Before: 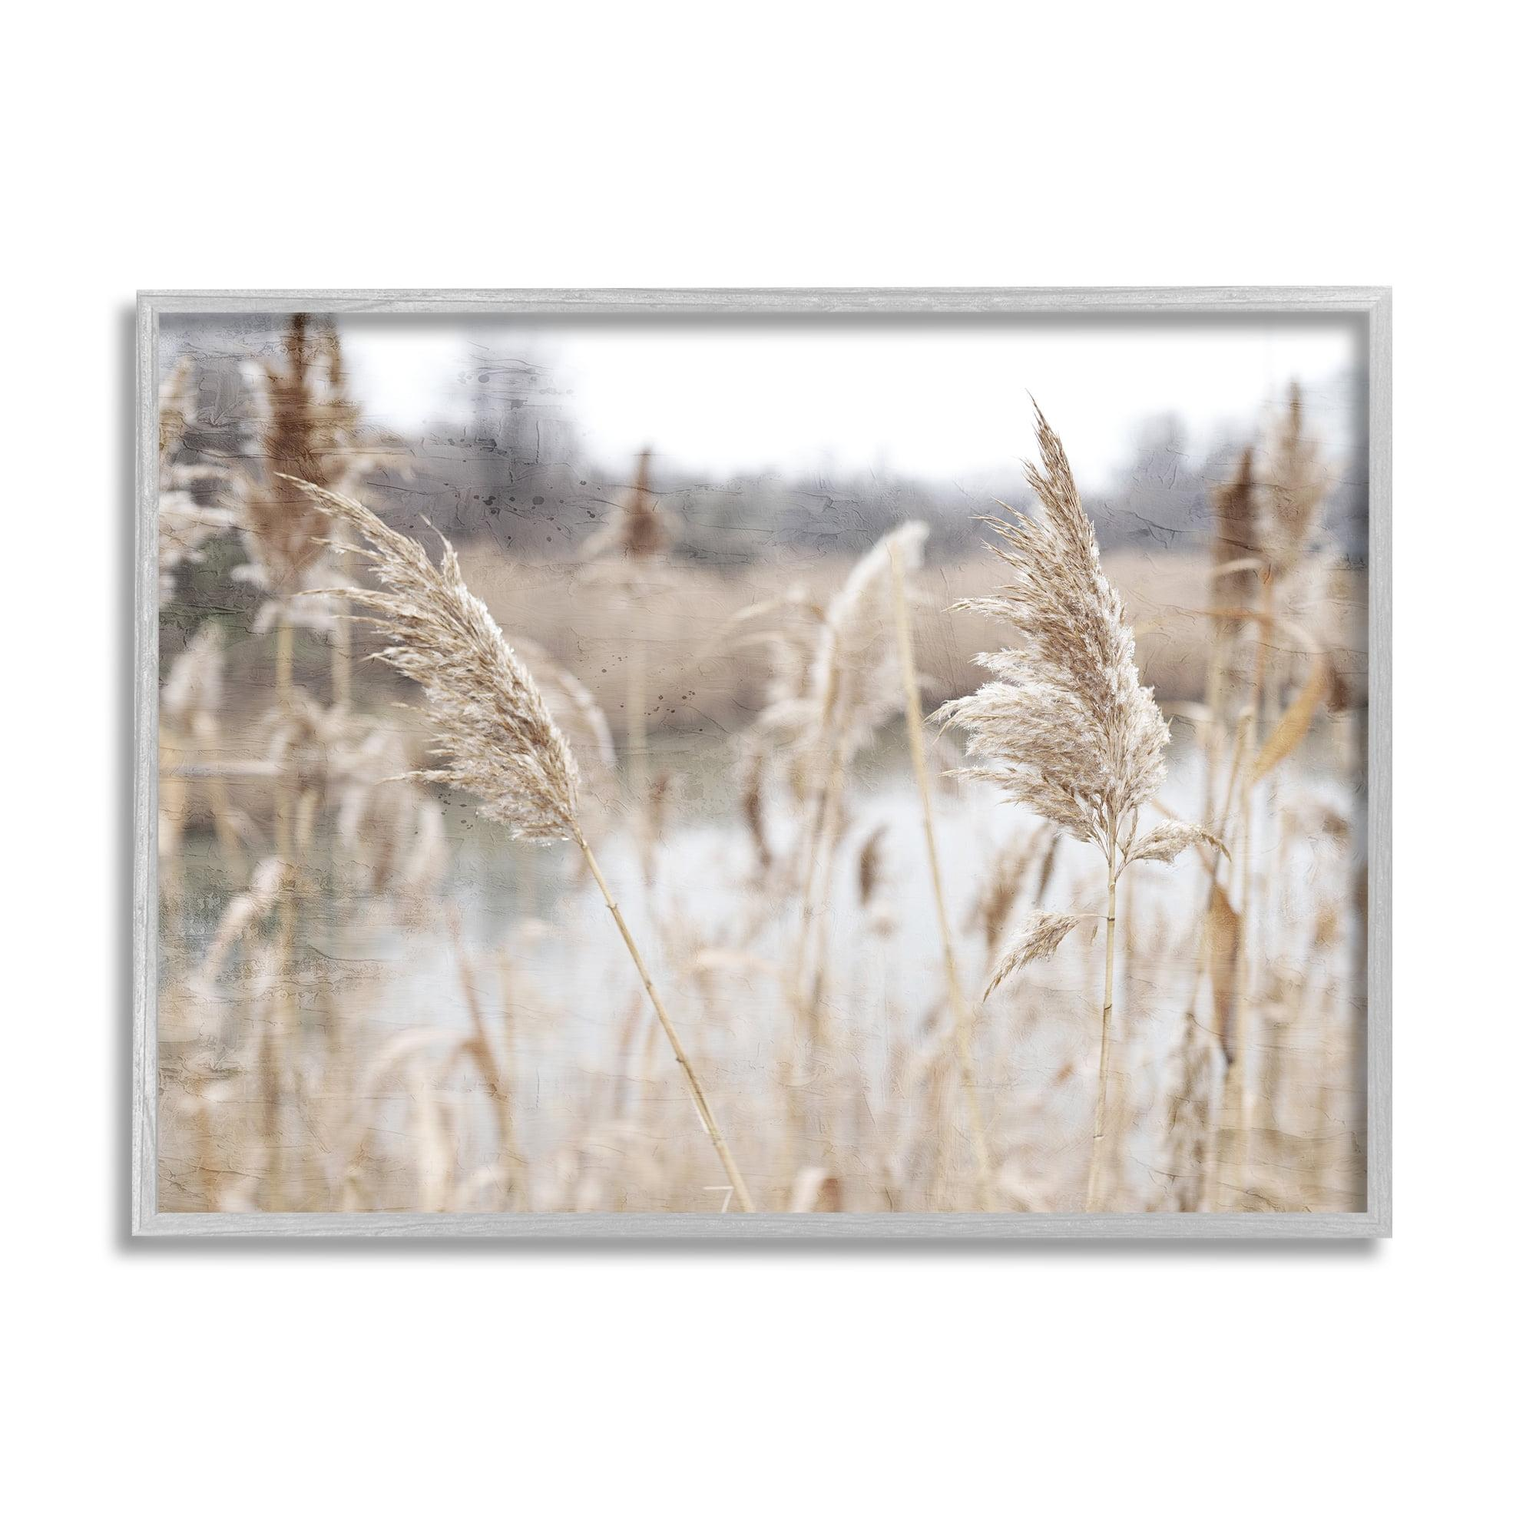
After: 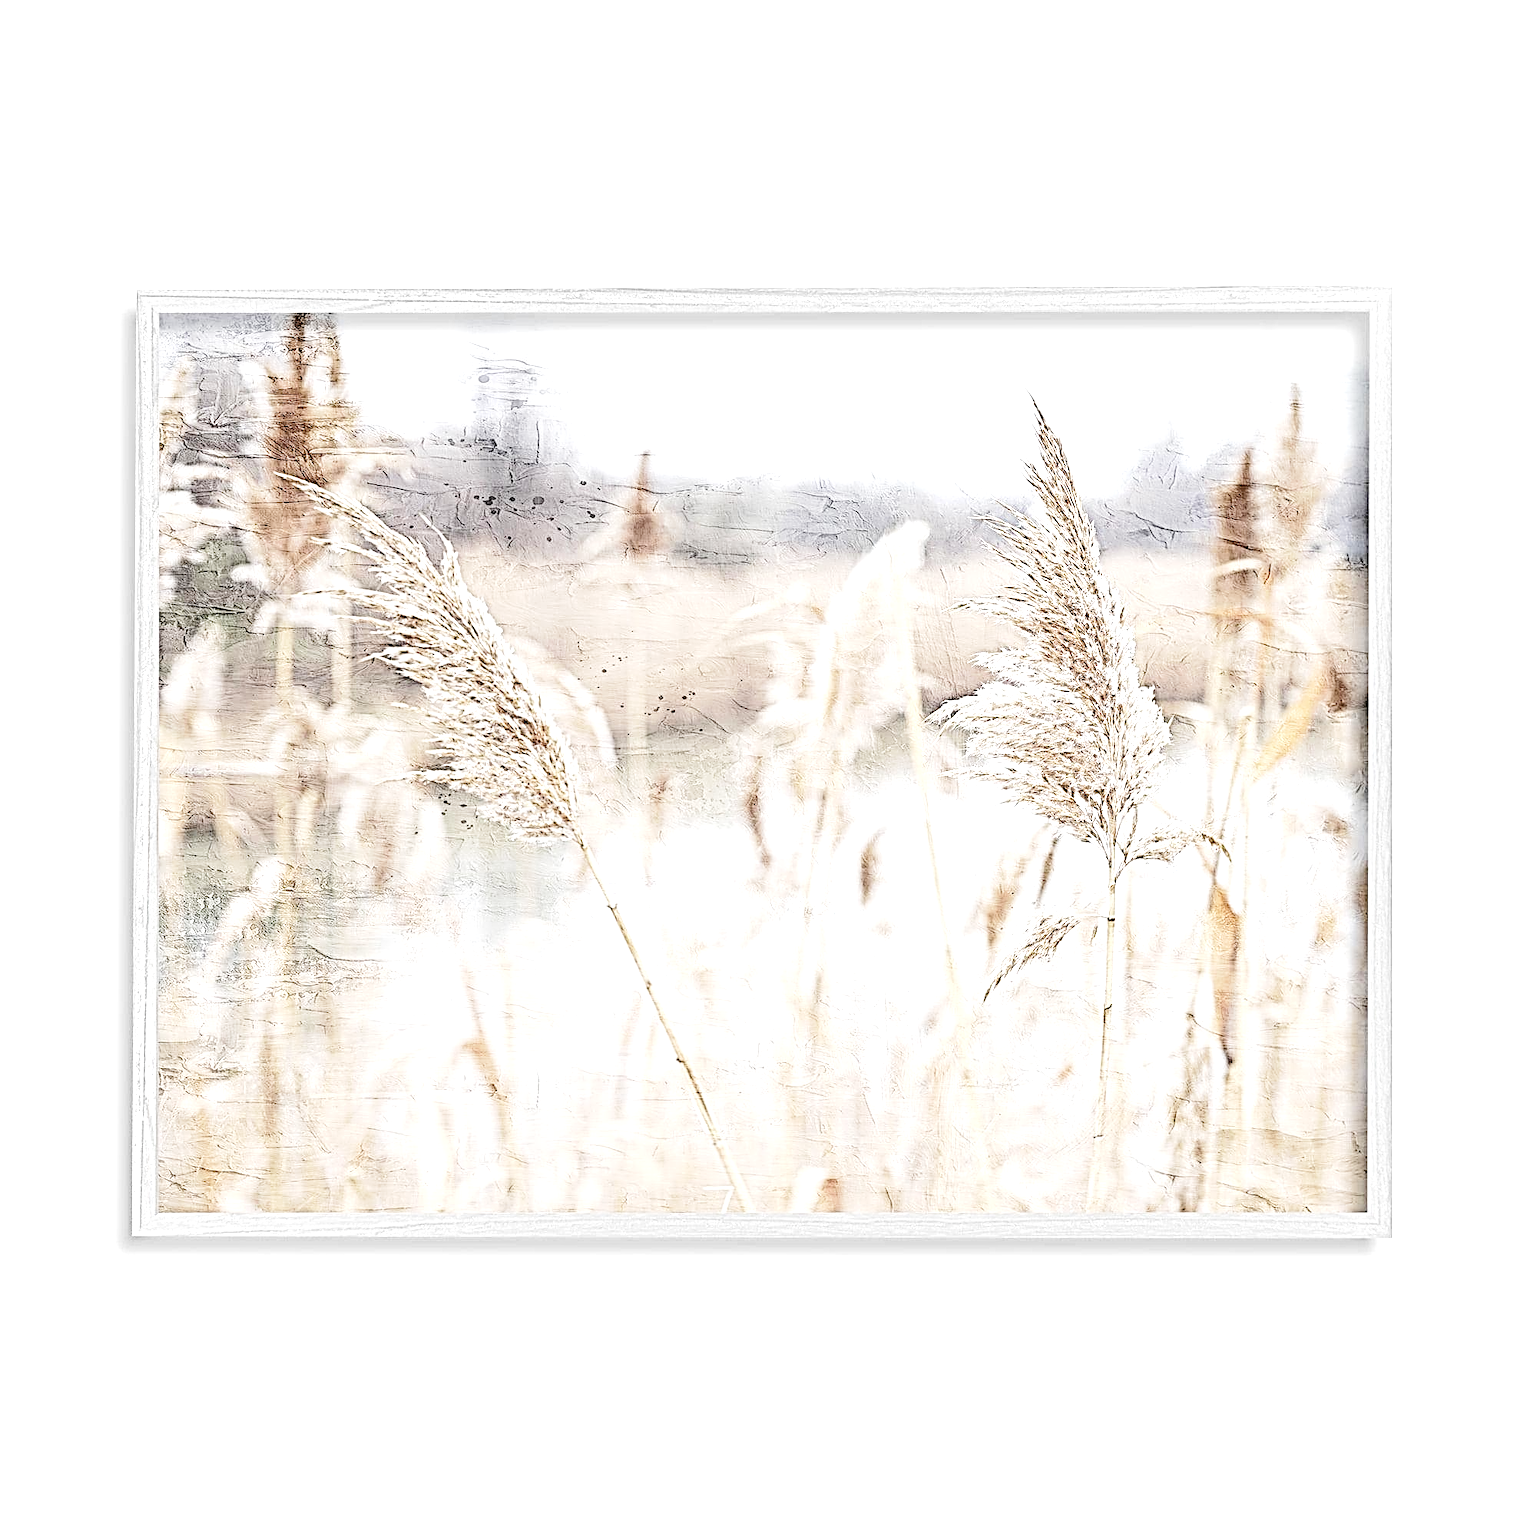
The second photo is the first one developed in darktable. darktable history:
local contrast: on, module defaults
tone curve: curves: ch0 [(0, 0) (0.003, 0.018) (0.011, 0.019) (0.025, 0.024) (0.044, 0.037) (0.069, 0.053) (0.1, 0.075) (0.136, 0.105) (0.177, 0.136) (0.224, 0.179) (0.277, 0.244) (0.335, 0.319) (0.399, 0.4) (0.468, 0.495) (0.543, 0.58) (0.623, 0.671) (0.709, 0.757) (0.801, 0.838) (0.898, 0.913) (1, 1)], color space Lab, independent channels, preserve colors none
exposure: exposure 0.764 EV, compensate highlight preservation false
base curve: curves: ch0 [(0, 0) (0.204, 0.334) (0.55, 0.733) (1, 1)], preserve colors none
sharpen: radius 4.02, amount 1.999
